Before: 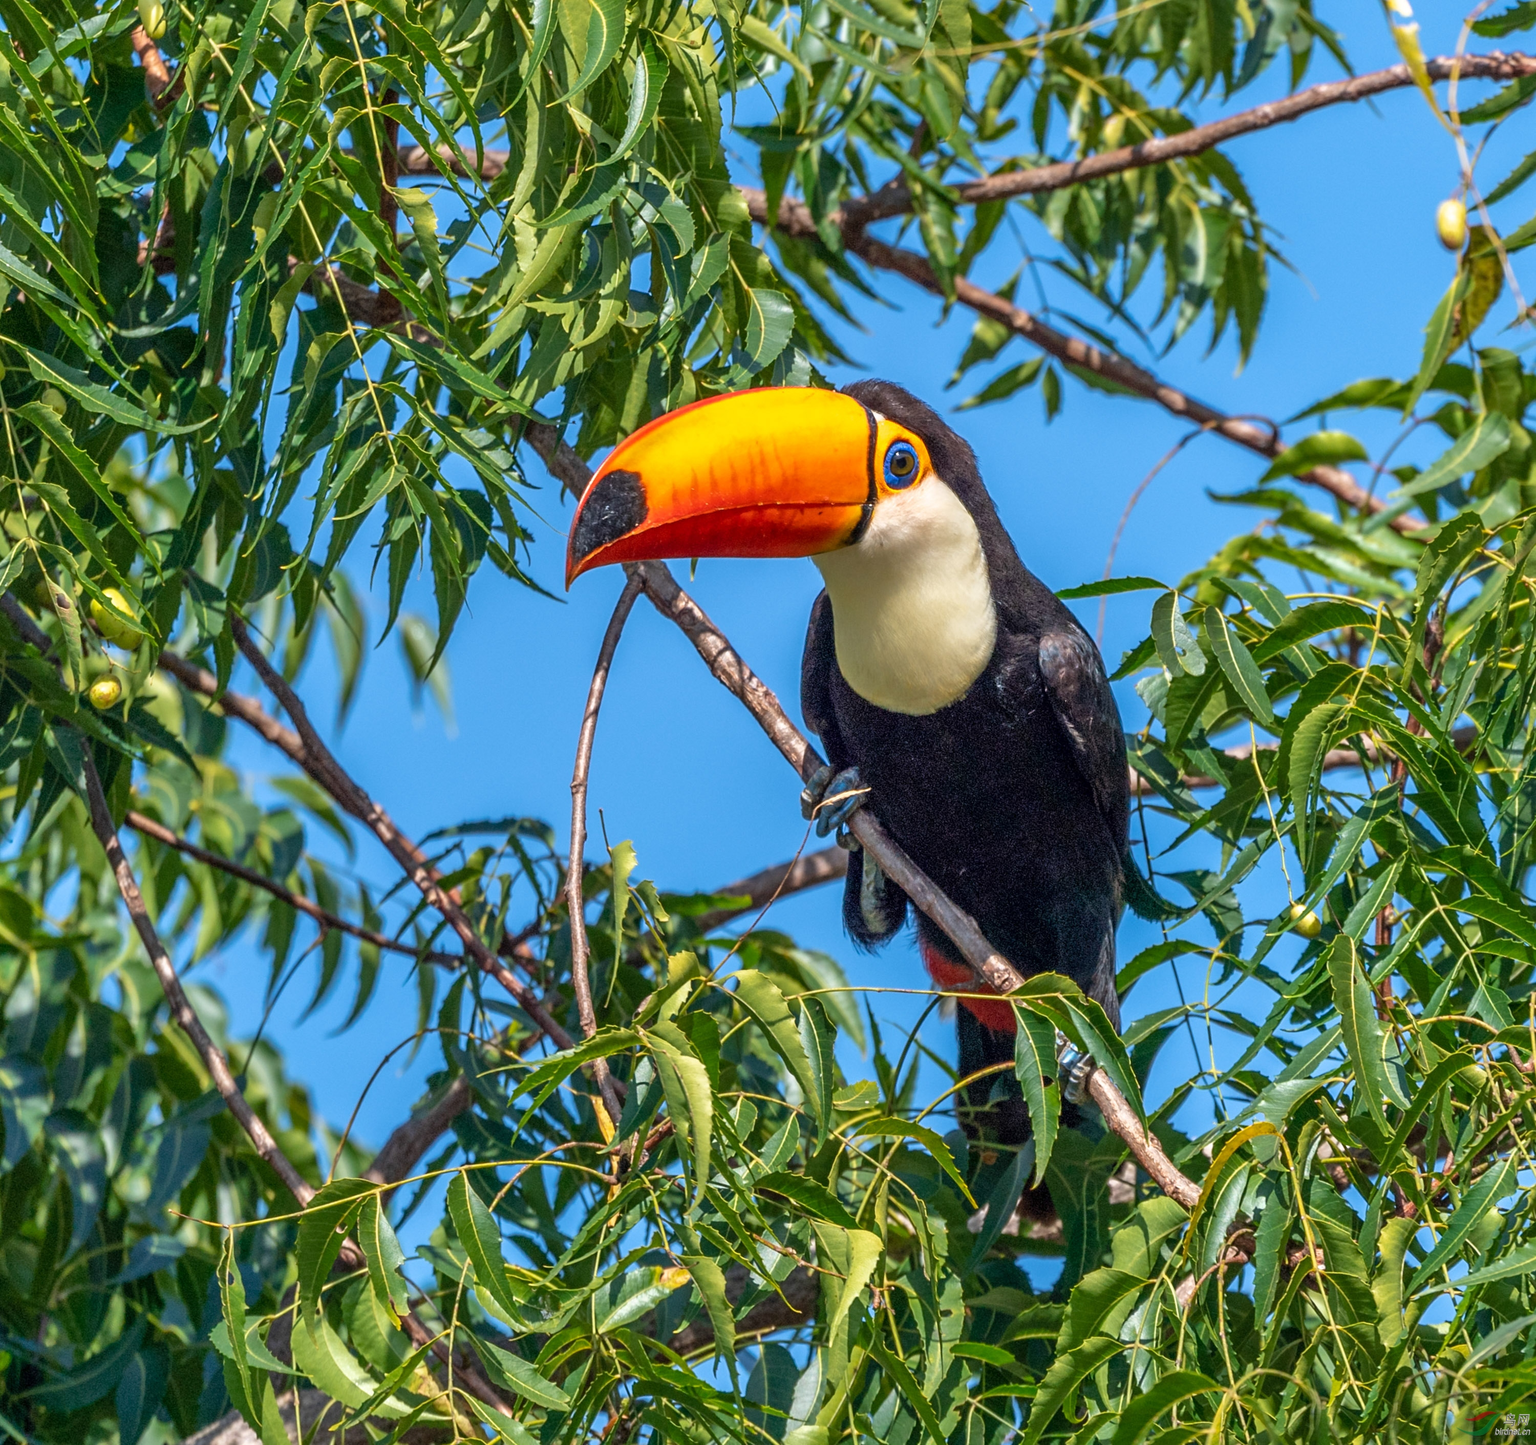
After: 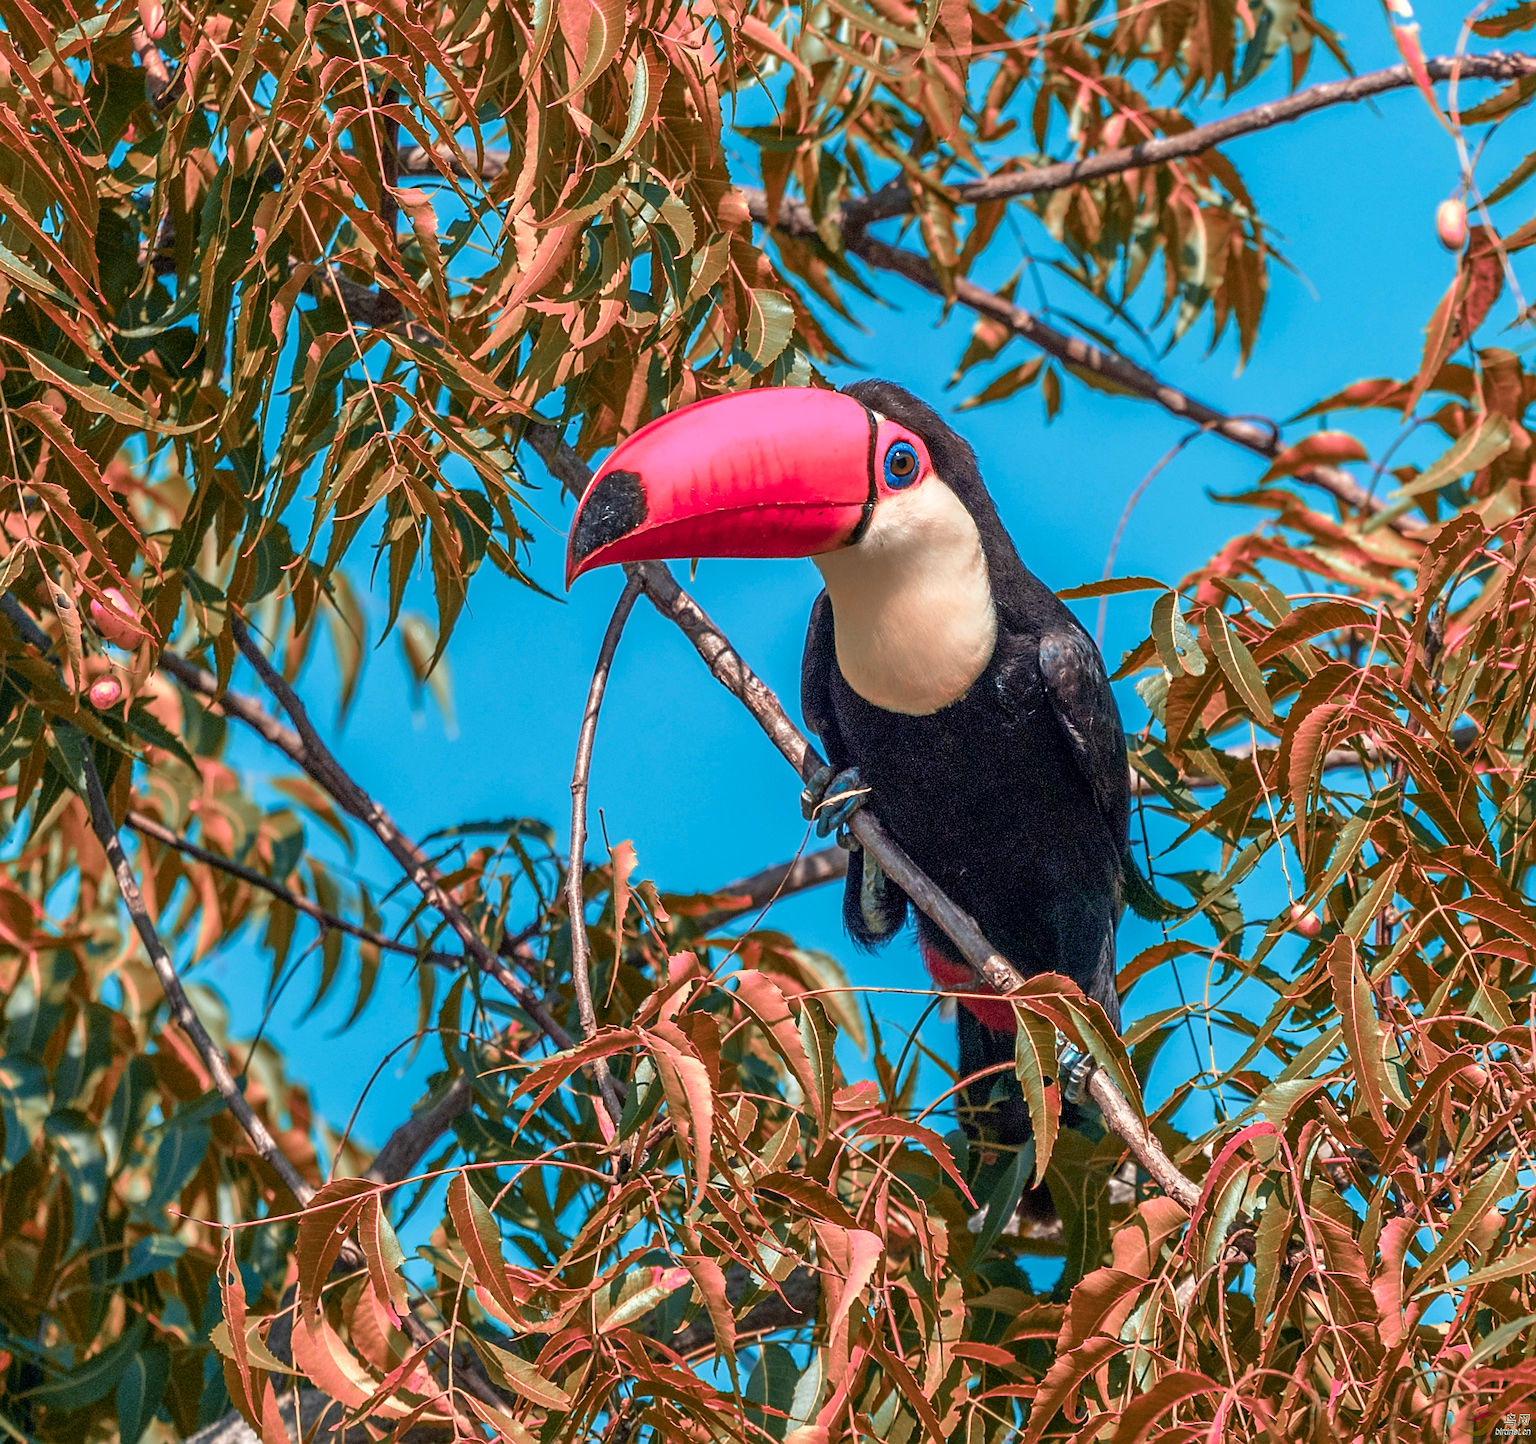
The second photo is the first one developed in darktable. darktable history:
sharpen: on, module defaults
color zones: curves: ch2 [(0, 0.488) (0.143, 0.417) (0.286, 0.212) (0.429, 0.179) (0.571, 0.154) (0.714, 0.415) (0.857, 0.495) (1, 0.488)]
